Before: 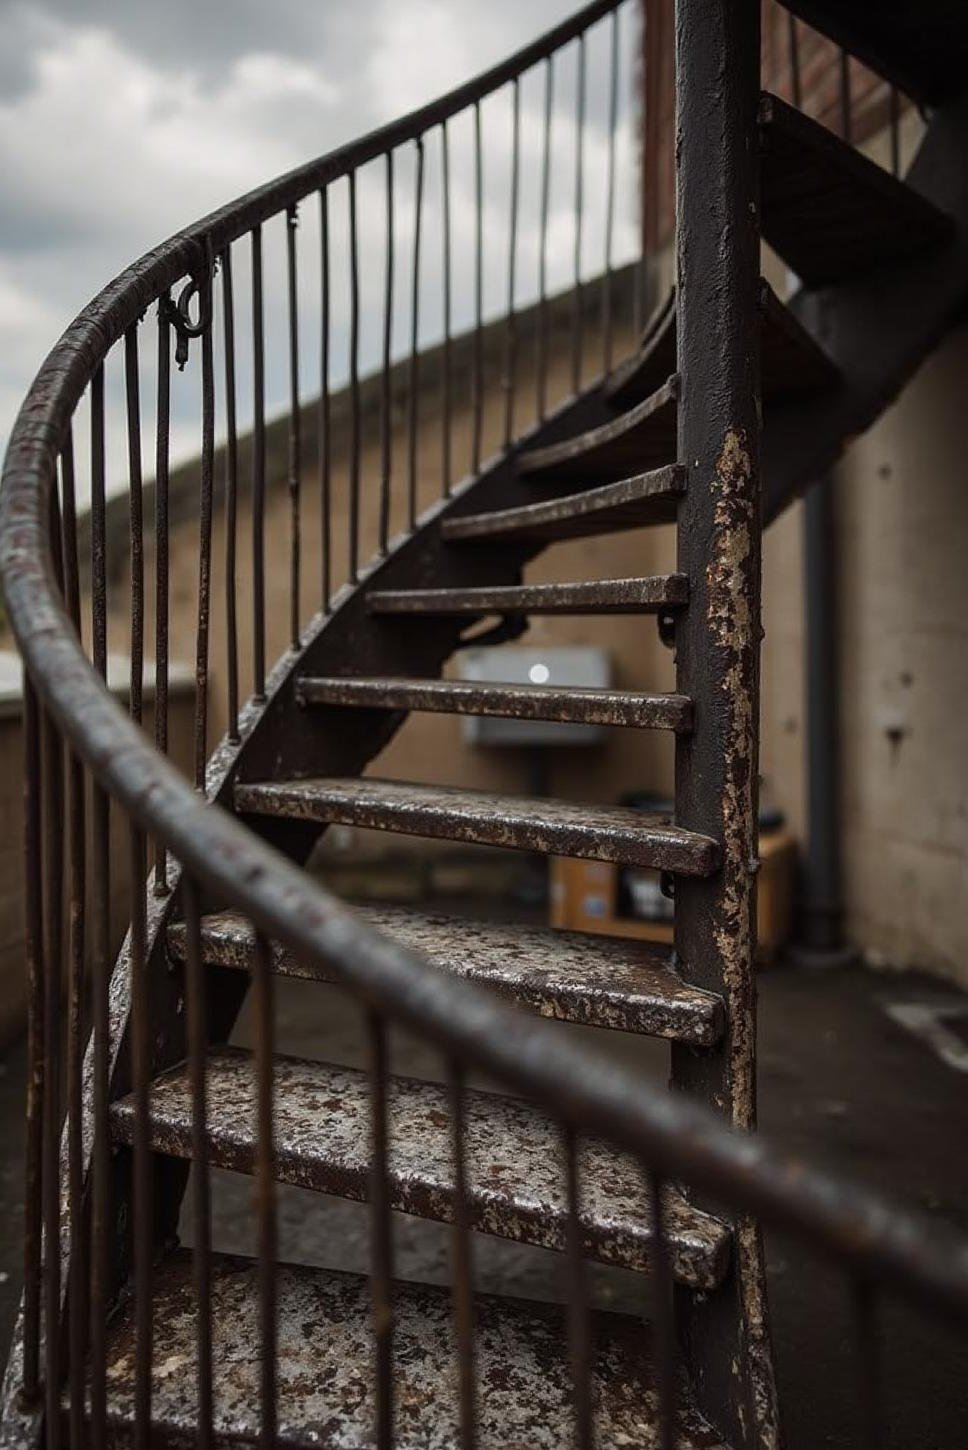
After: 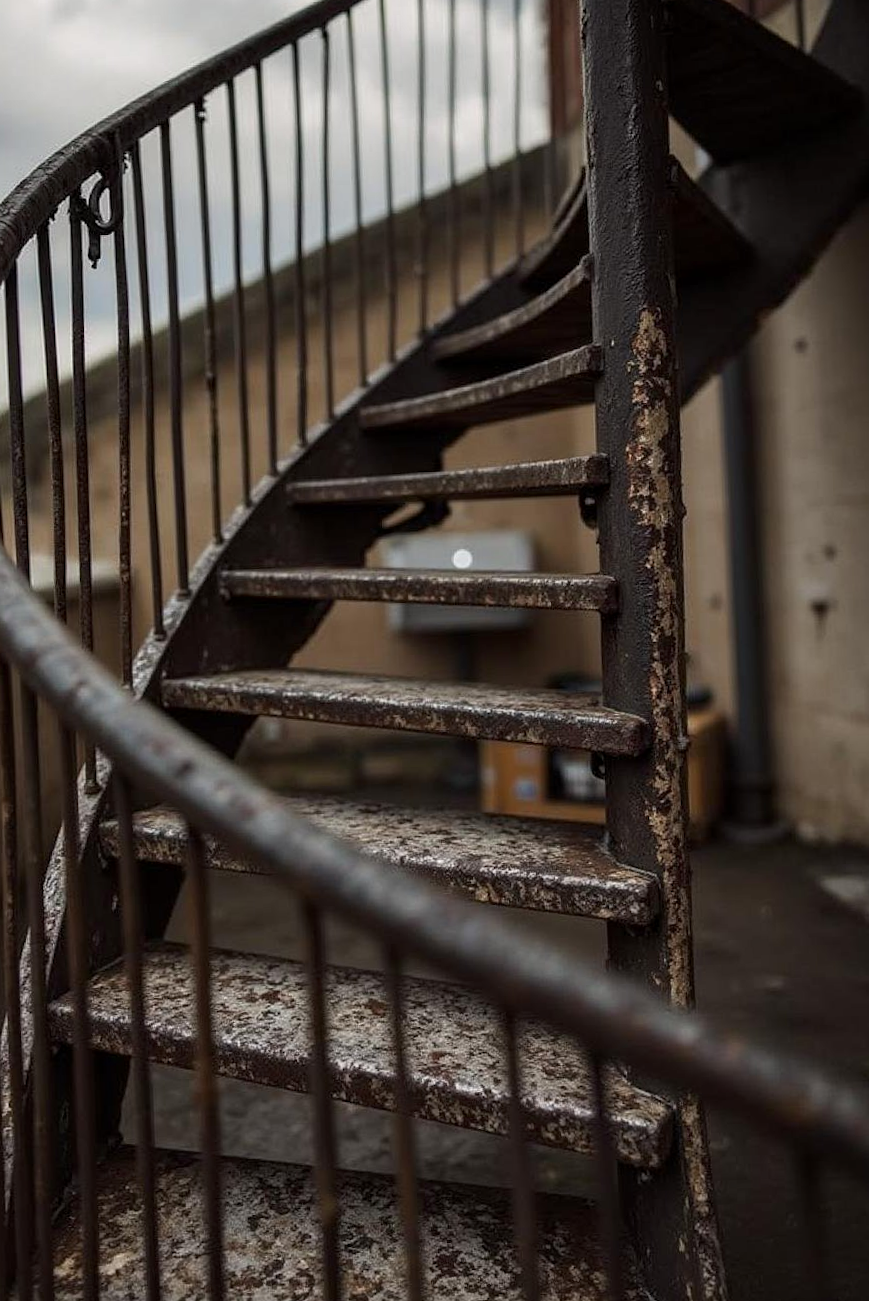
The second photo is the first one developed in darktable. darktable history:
local contrast: highlights 61%, shadows 106%, detail 107%, midtone range 0.529
crop and rotate: angle 1.96°, left 5.673%, top 5.673%
